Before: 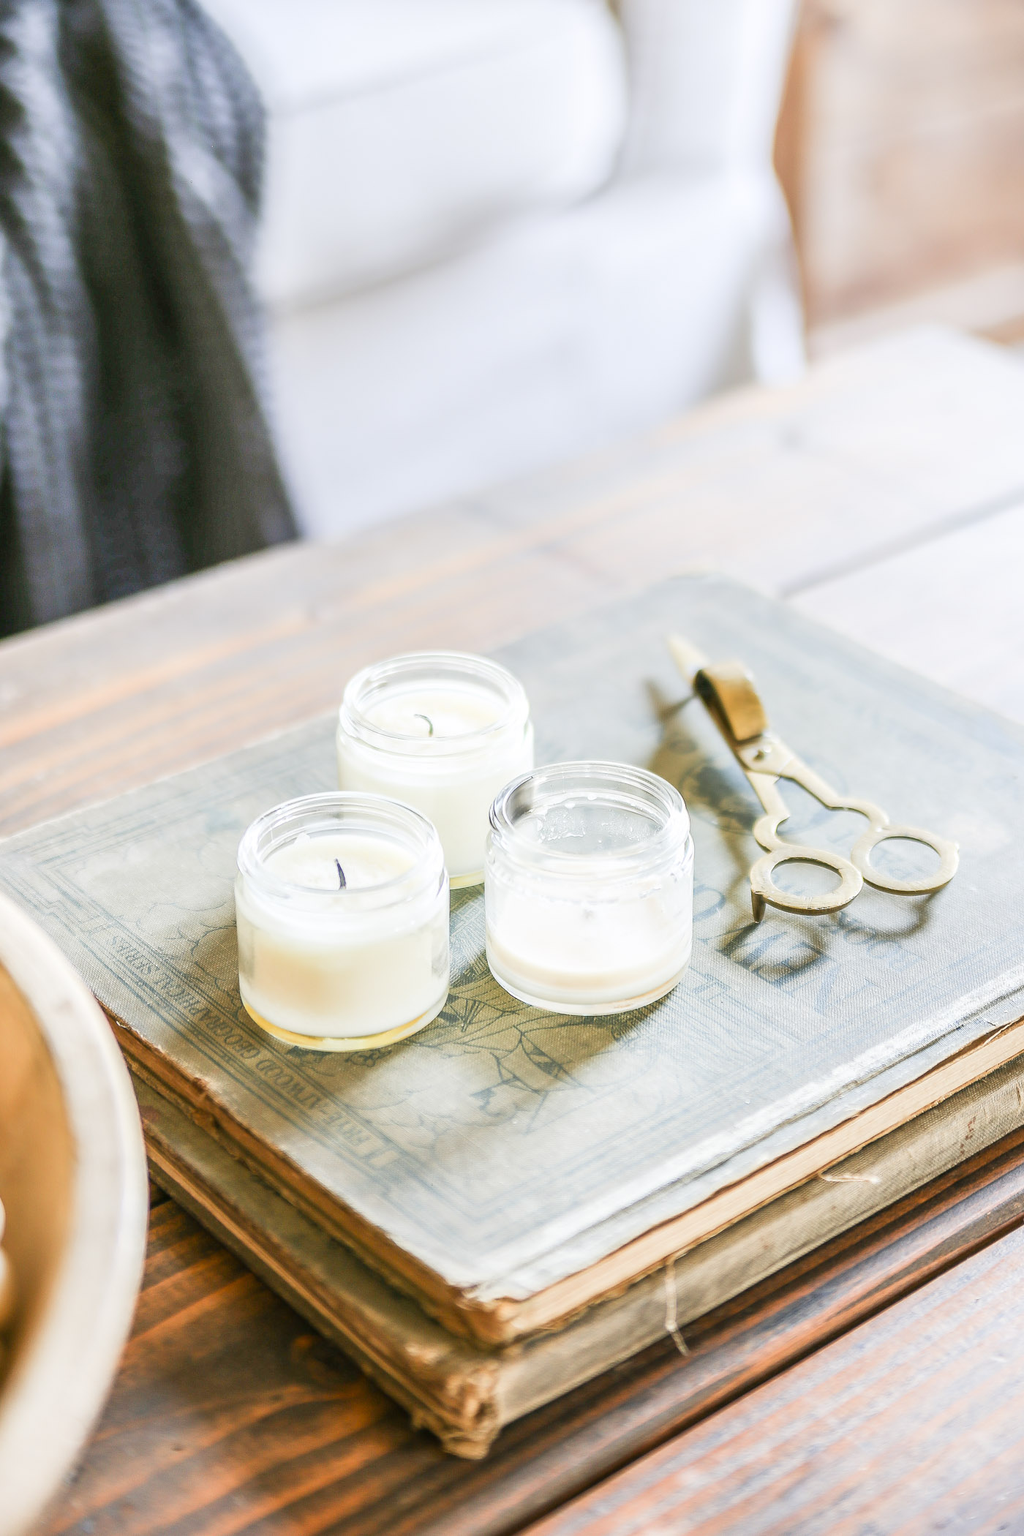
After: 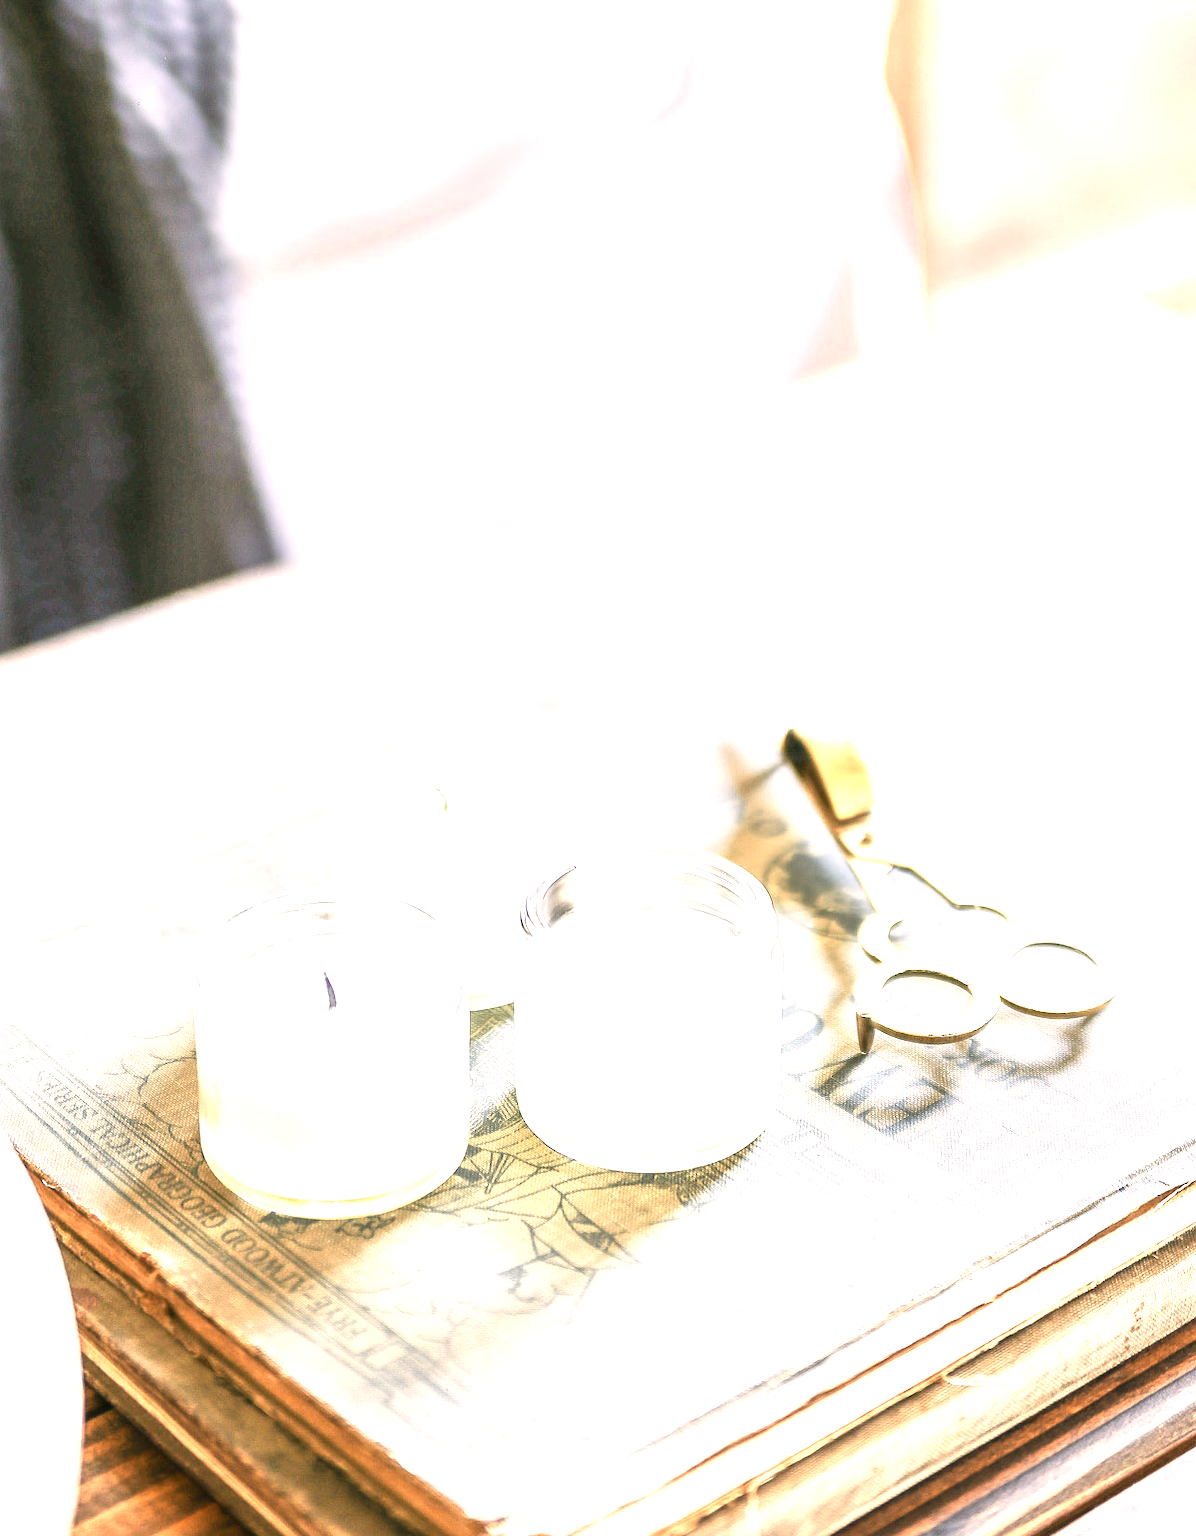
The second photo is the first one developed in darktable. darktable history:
exposure: exposure 0.657 EV, compensate highlight preservation false
color zones: curves: ch0 [(0.018, 0.548) (0.197, 0.654) (0.425, 0.447) (0.605, 0.658) (0.732, 0.579)]; ch1 [(0.105, 0.531) (0.224, 0.531) (0.386, 0.39) (0.618, 0.456) (0.732, 0.456) (0.956, 0.421)]; ch2 [(0.039, 0.583) (0.215, 0.465) (0.399, 0.544) (0.465, 0.548) (0.614, 0.447) (0.724, 0.43) (0.882, 0.623) (0.956, 0.632)]
color correction: highlights a* 5.81, highlights b* 4.84
crop: left 8.155%, top 6.611%, bottom 15.385%
